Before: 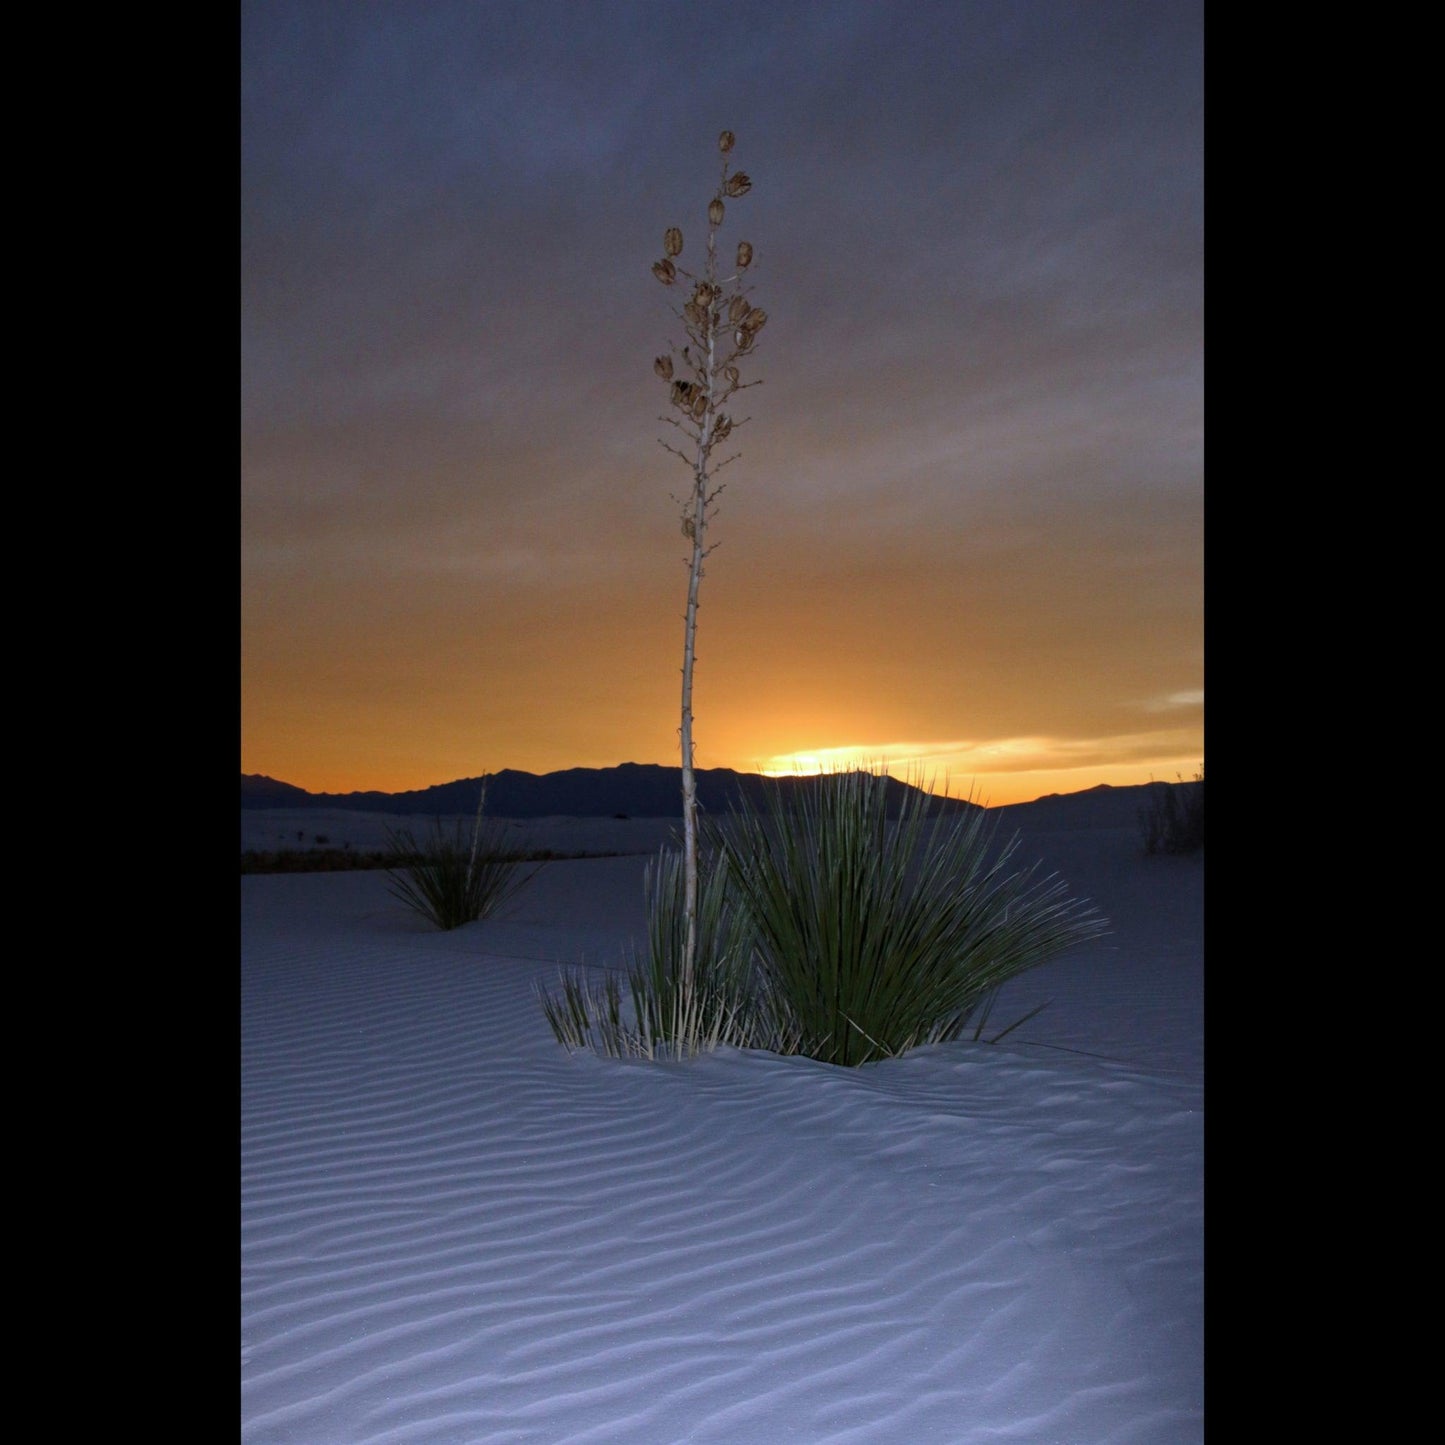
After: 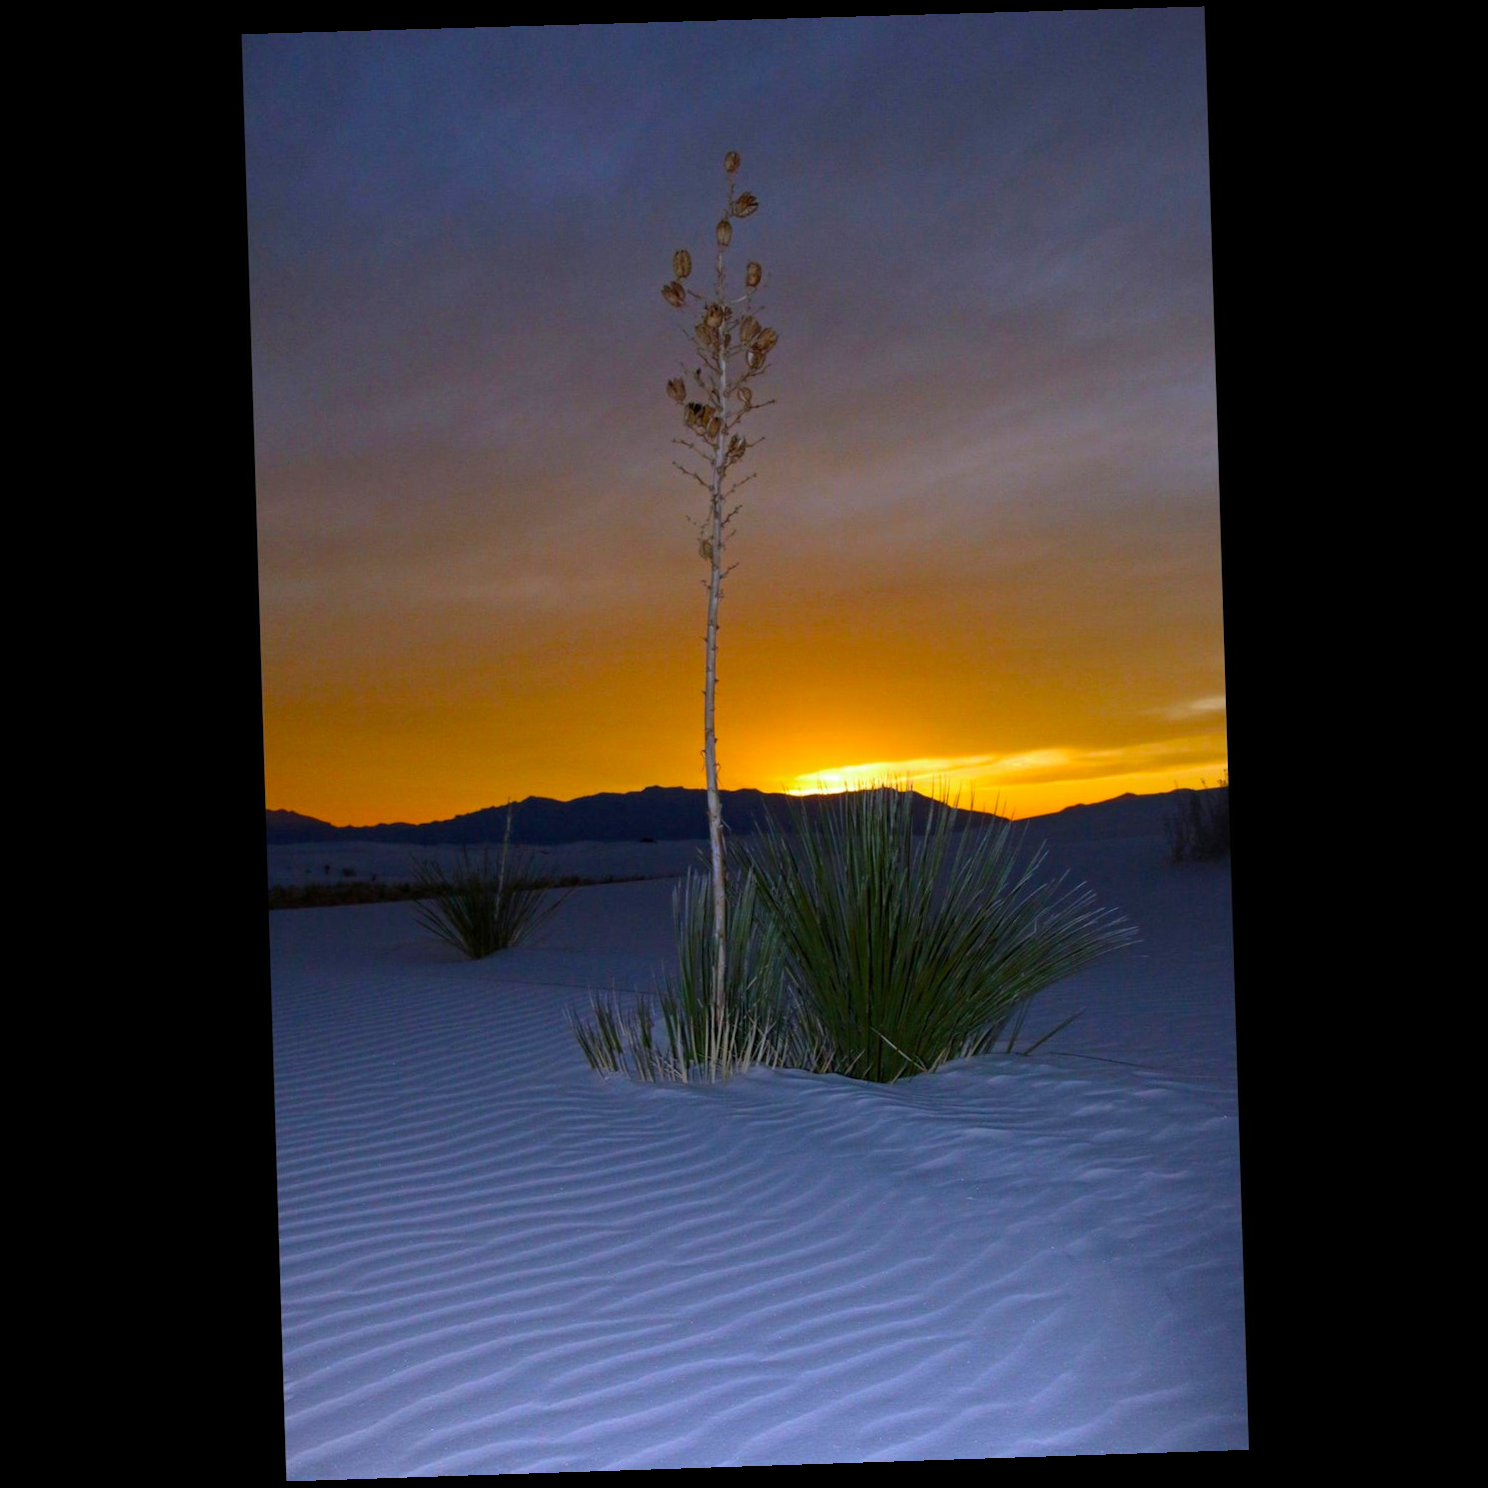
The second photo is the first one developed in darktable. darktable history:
color balance rgb: linear chroma grading › global chroma 15%, perceptual saturation grading › global saturation 30%
rotate and perspective: rotation -1.77°, lens shift (horizontal) 0.004, automatic cropping off
